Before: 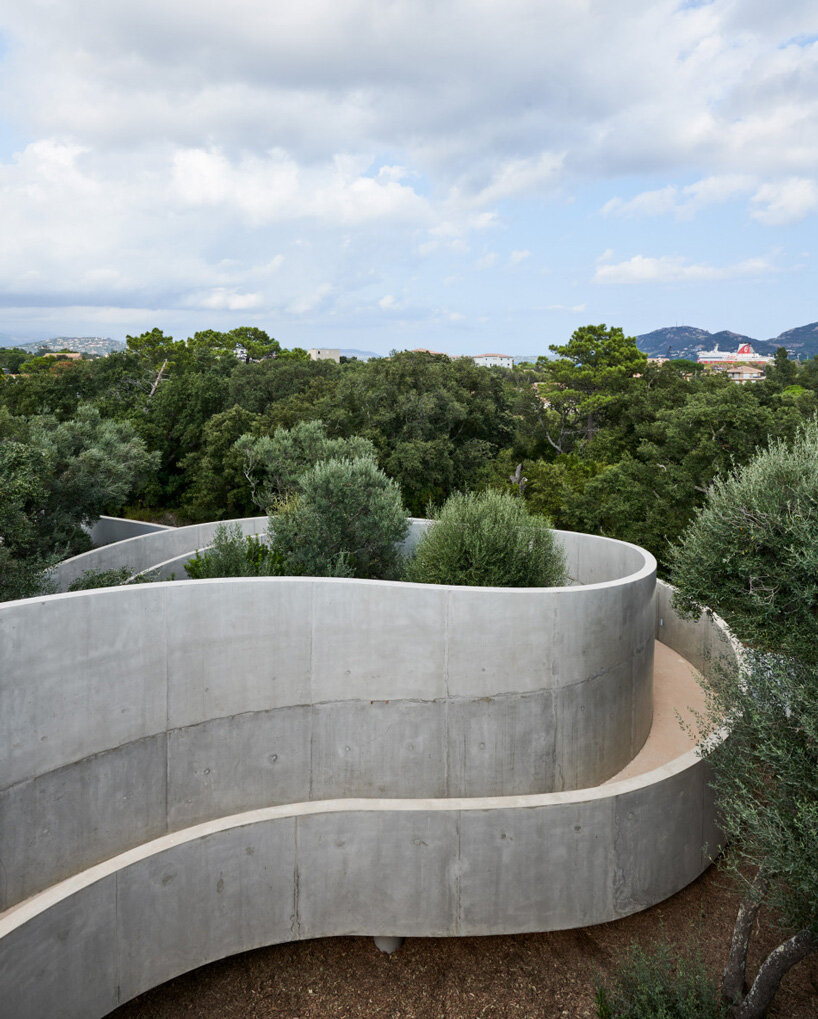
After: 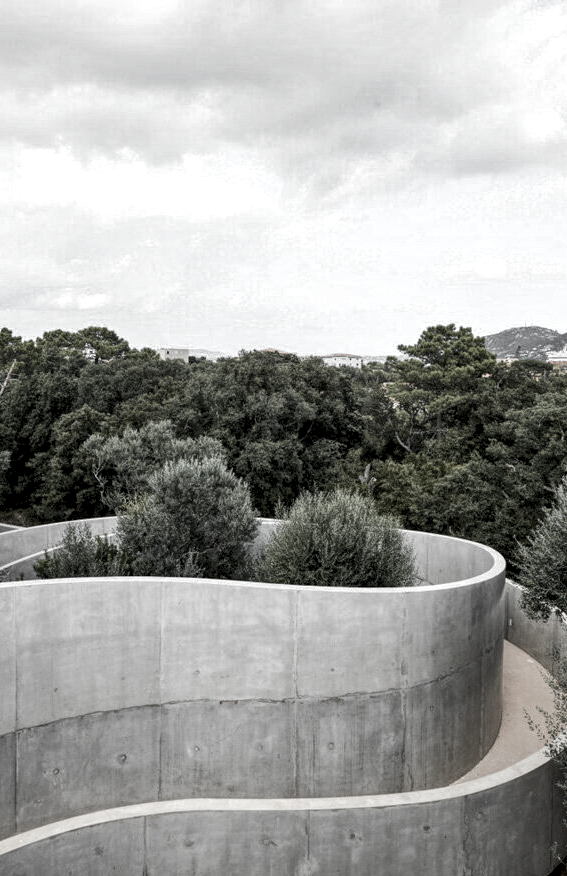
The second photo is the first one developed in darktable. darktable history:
exposure: black level correction 0.001, compensate highlight preservation false
color zones: curves: ch0 [(0, 0.613) (0.01, 0.613) (0.245, 0.448) (0.498, 0.529) (0.642, 0.665) (0.879, 0.777) (0.99, 0.613)]; ch1 [(0, 0.035) (0.121, 0.189) (0.259, 0.197) (0.415, 0.061) (0.589, 0.022) (0.732, 0.022) (0.857, 0.026) (0.991, 0.053)]
local contrast: highlights 100%, shadows 100%, detail 200%, midtone range 0.2
crop: left 18.479%, right 12.2%, bottom 13.971%
